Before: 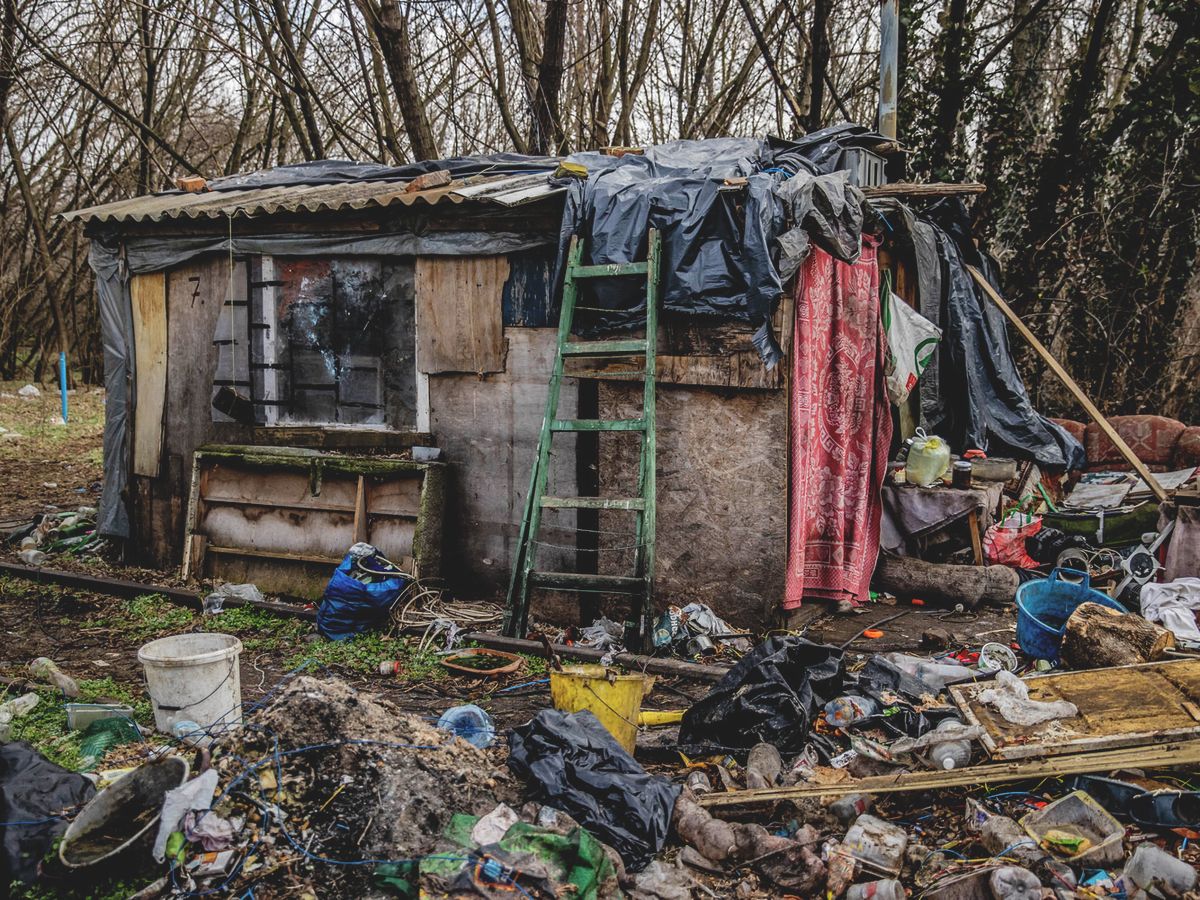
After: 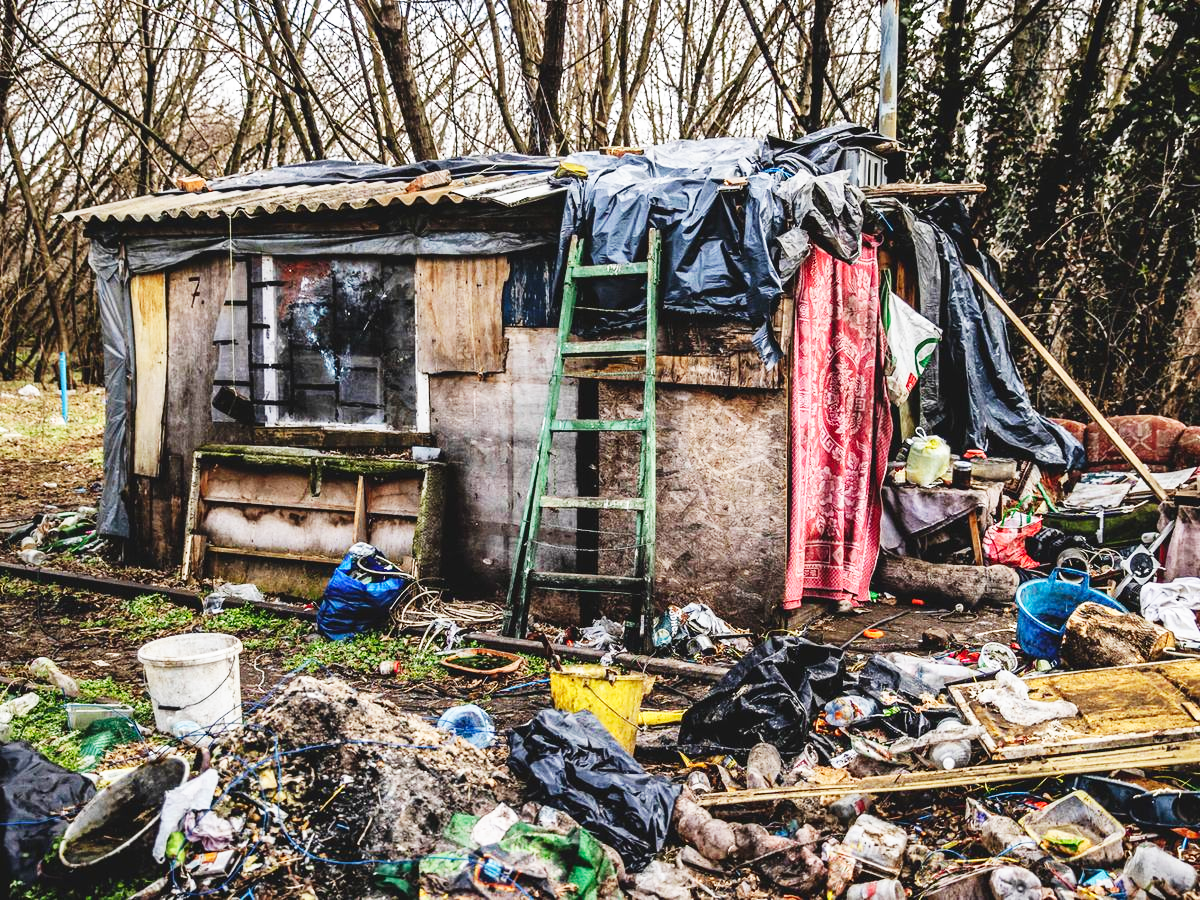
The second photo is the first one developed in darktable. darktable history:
white balance: emerald 1
base curve: curves: ch0 [(0, 0) (0.007, 0.004) (0.027, 0.03) (0.046, 0.07) (0.207, 0.54) (0.442, 0.872) (0.673, 0.972) (1, 1)], preserve colors none
